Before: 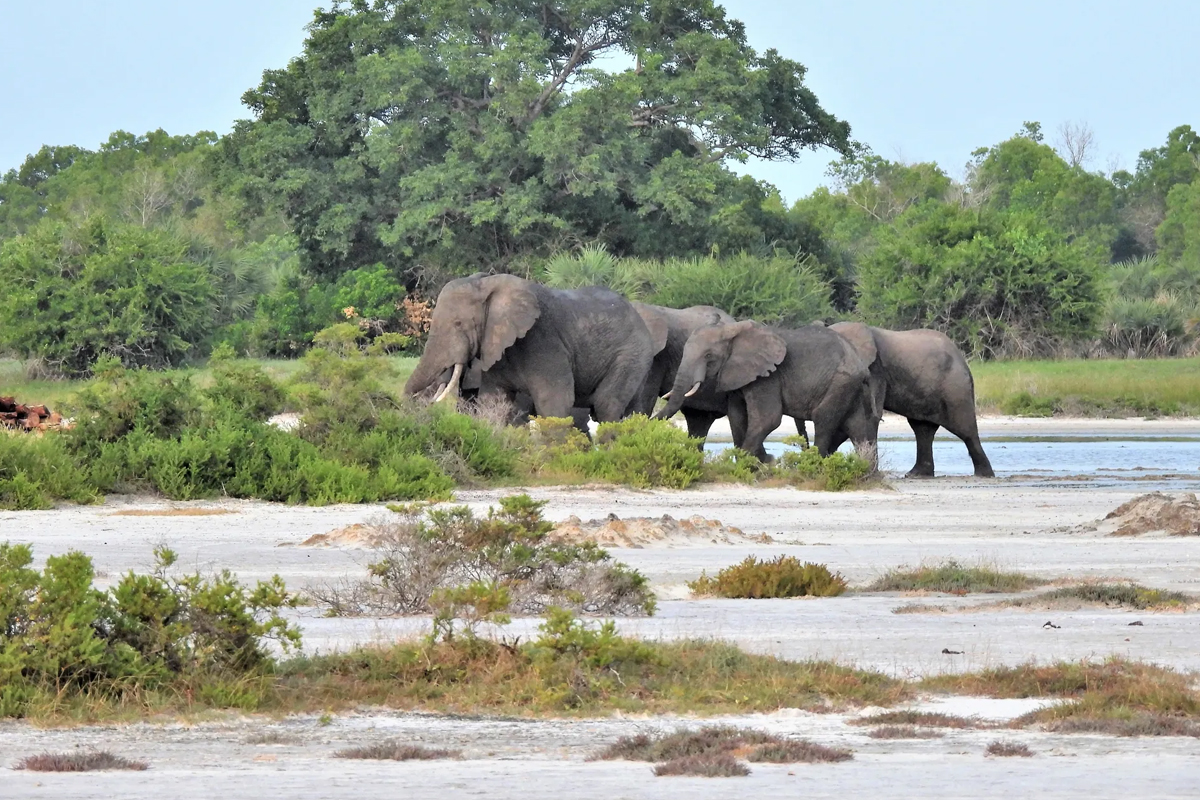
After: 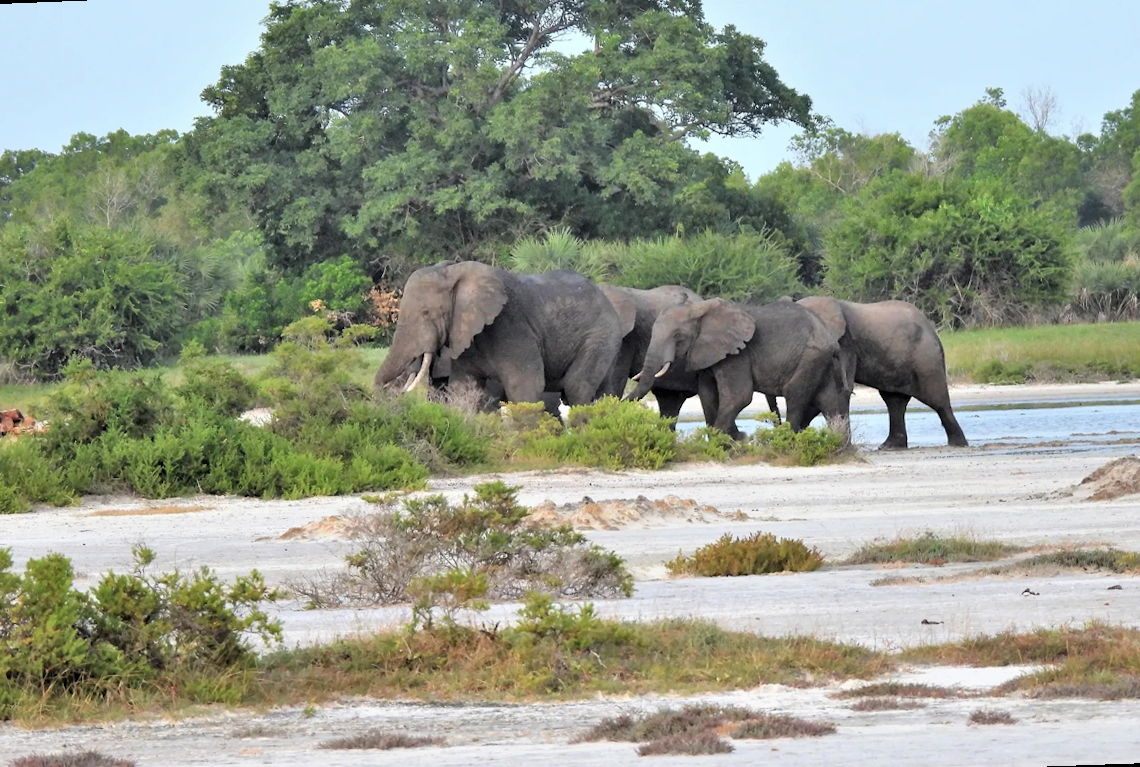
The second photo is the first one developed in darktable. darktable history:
base curve: curves: ch0 [(0, 0) (0.297, 0.298) (1, 1)], preserve colors none
rotate and perspective: rotation -2.12°, lens shift (vertical) 0.009, lens shift (horizontal) -0.008, automatic cropping original format, crop left 0.036, crop right 0.964, crop top 0.05, crop bottom 0.959
